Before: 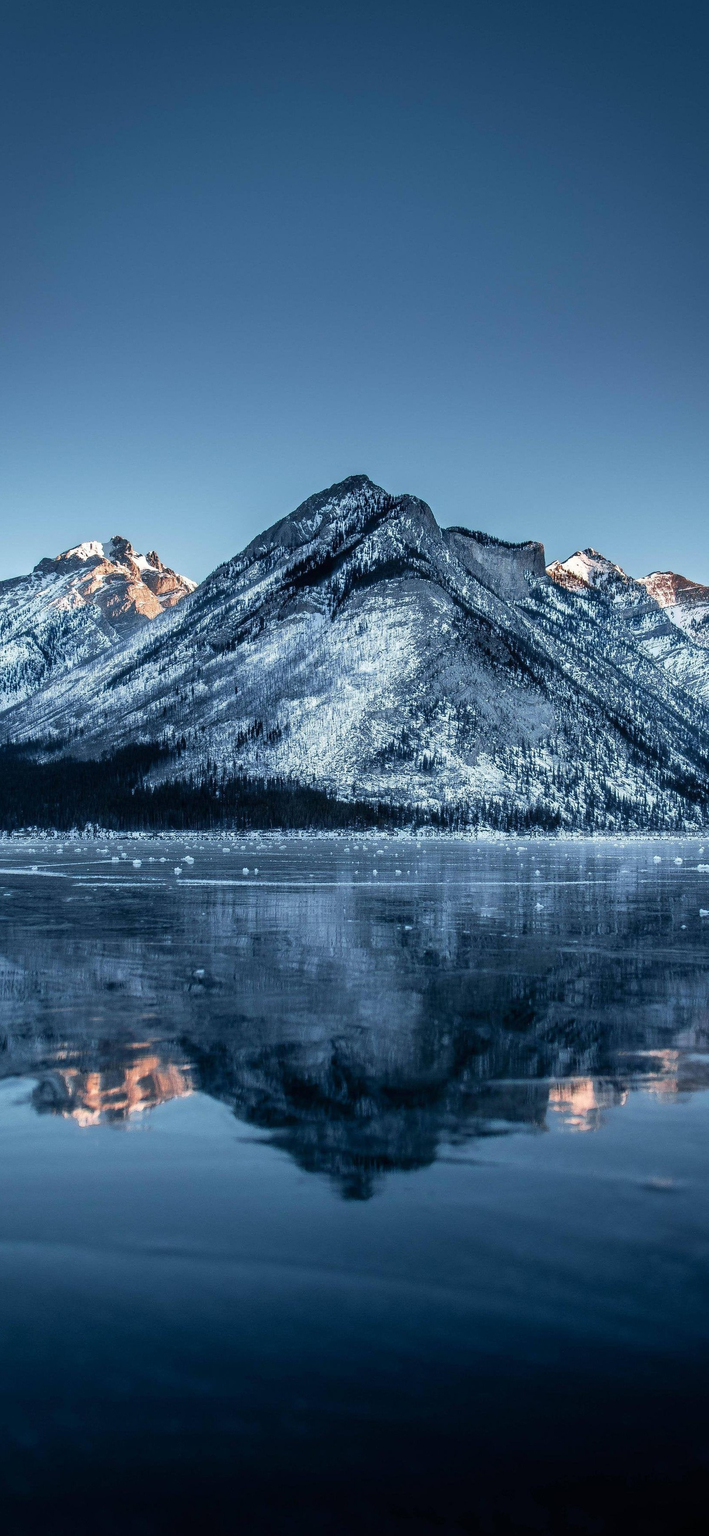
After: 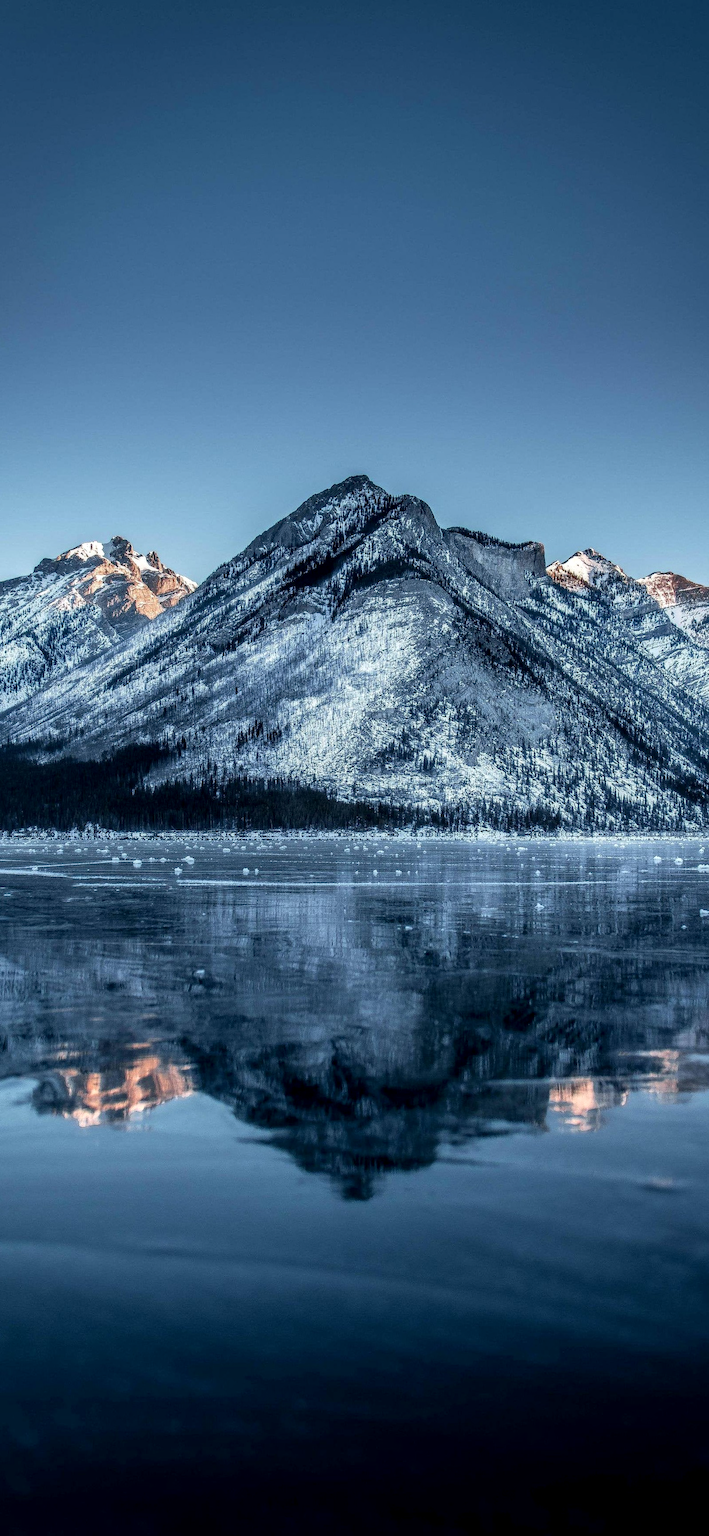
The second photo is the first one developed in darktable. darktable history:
local contrast: highlights 25%, detail 130%
tone equalizer: on, module defaults
